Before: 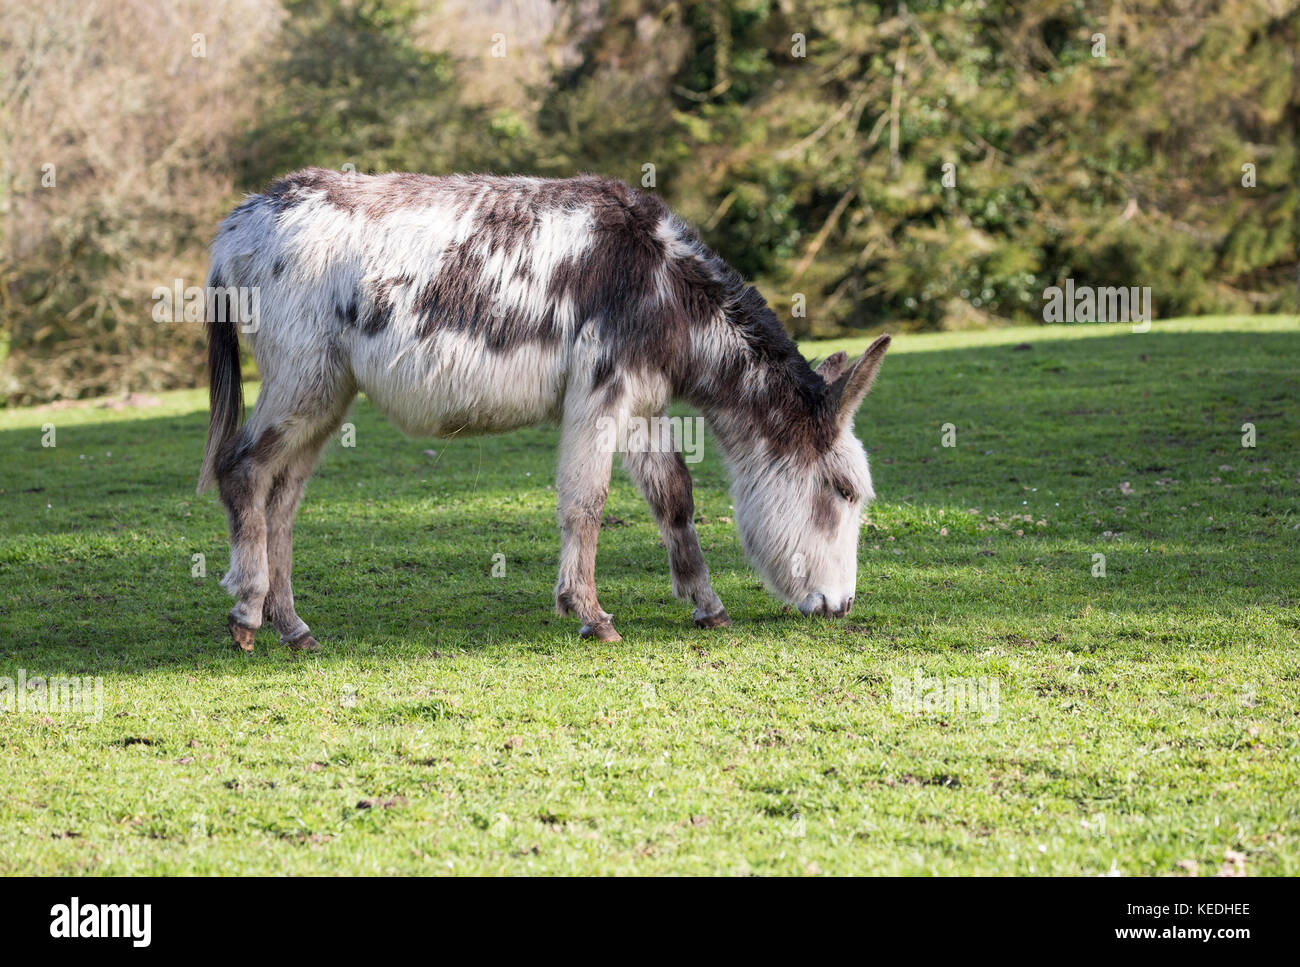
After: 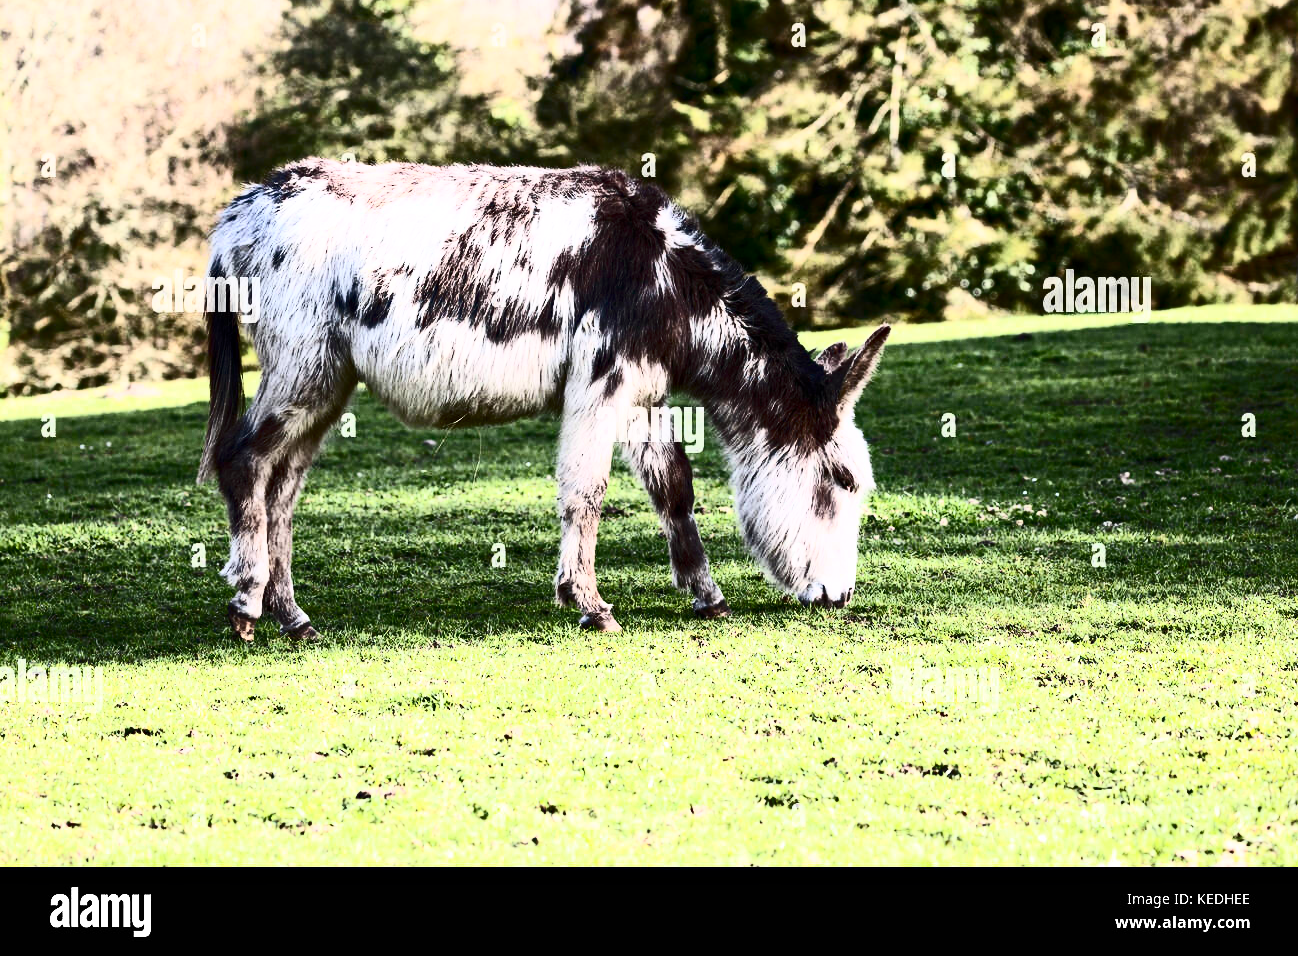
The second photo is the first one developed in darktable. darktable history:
contrast brightness saturation: contrast 0.923, brightness 0.197
crop: top 1.042%, right 0.109%
haze removal: compatibility mode true, adaptive false
